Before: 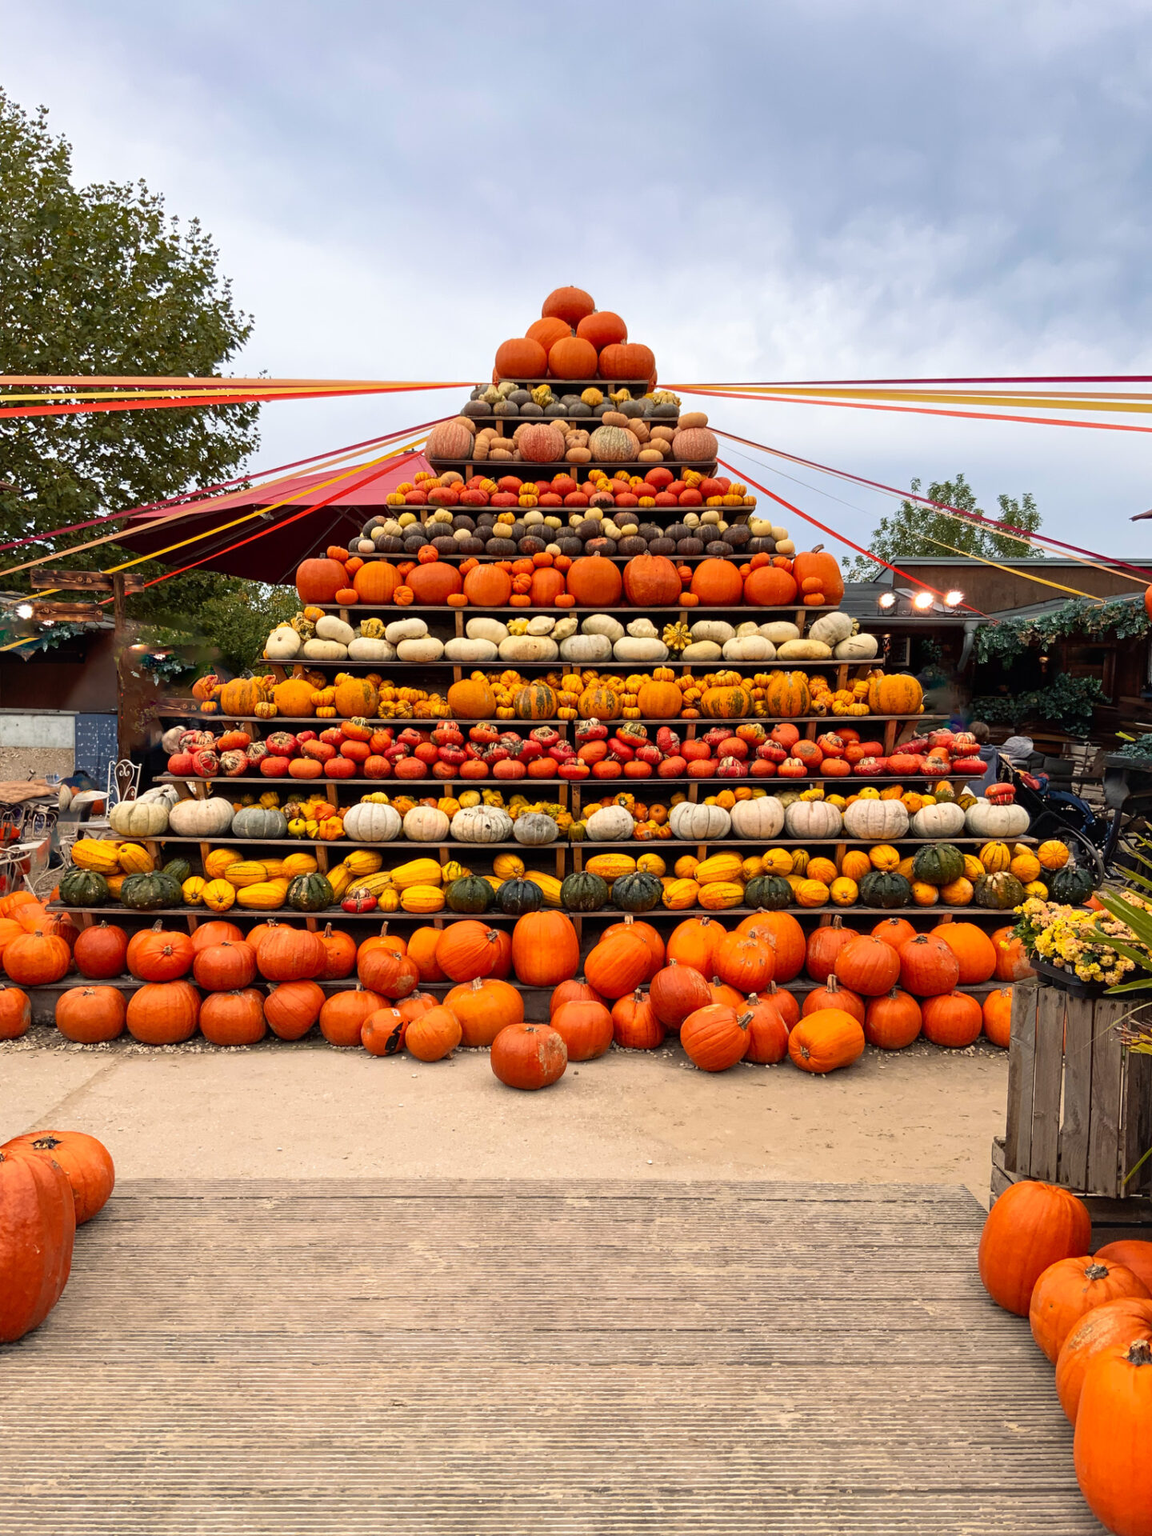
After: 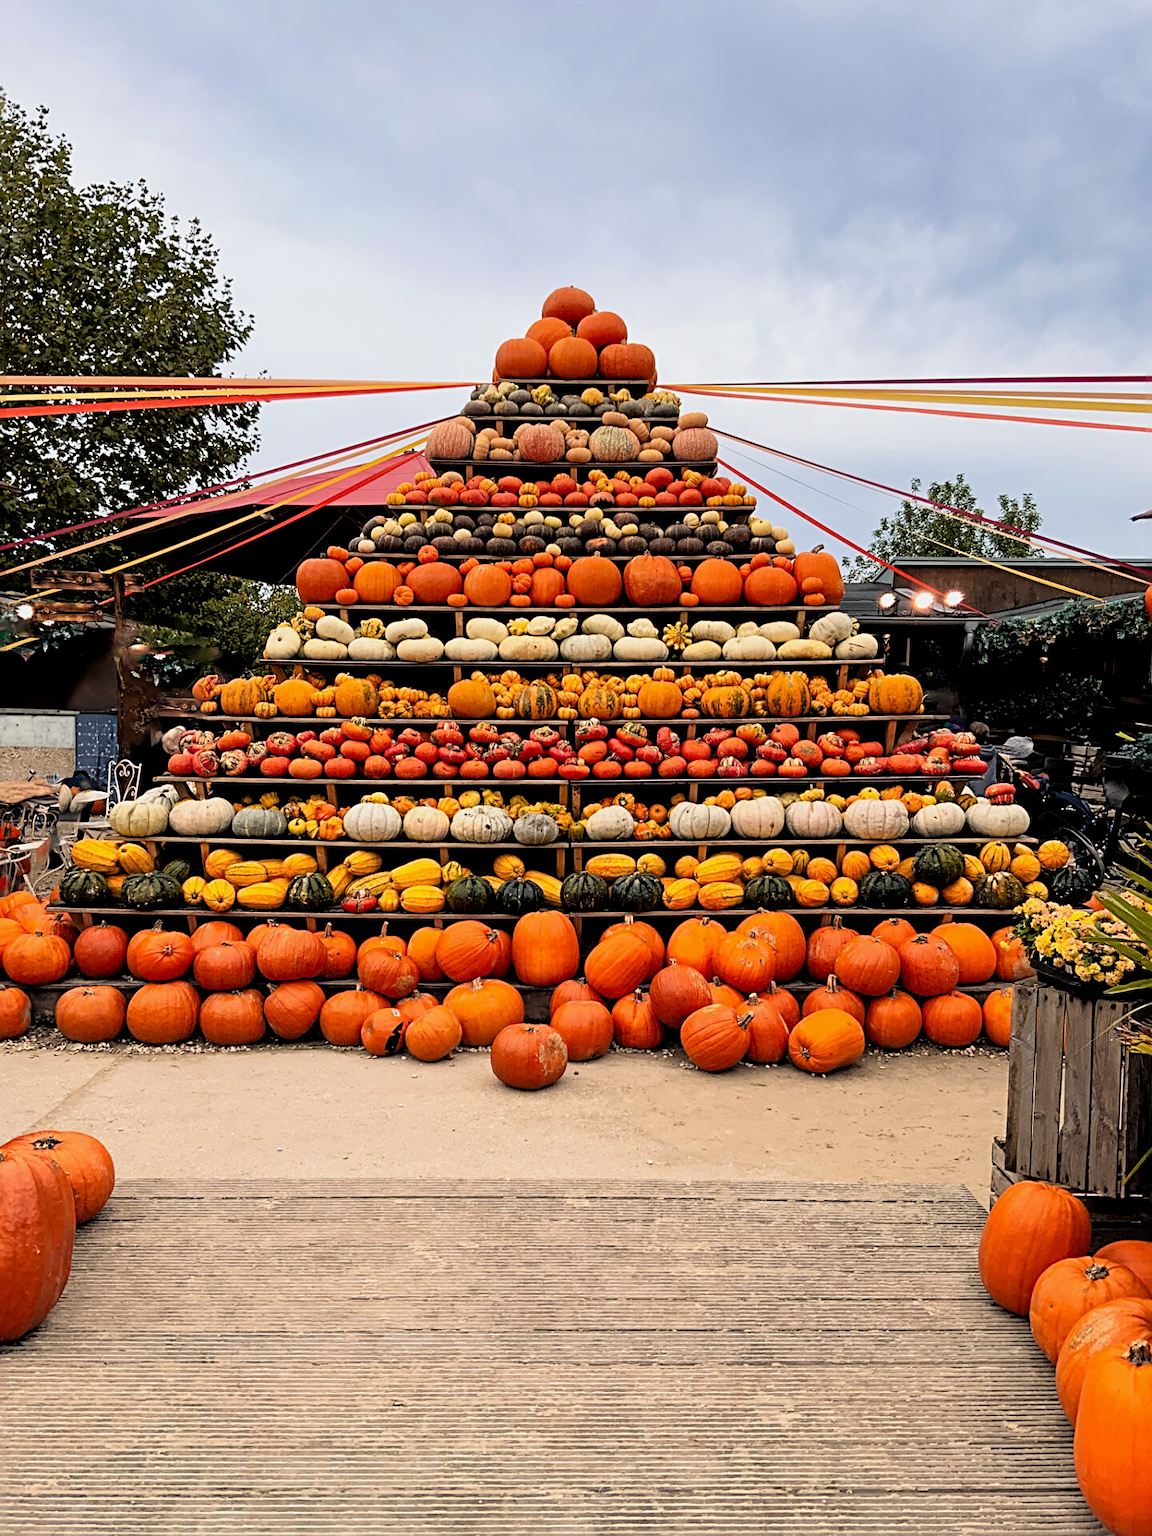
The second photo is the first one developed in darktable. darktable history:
sharpen: radius 3.088
tone equalizer: on, module defaults
filmic rgb: black relative exposure -3.94 EV, white relative exposure 3.15 EV, hardness 2.87
